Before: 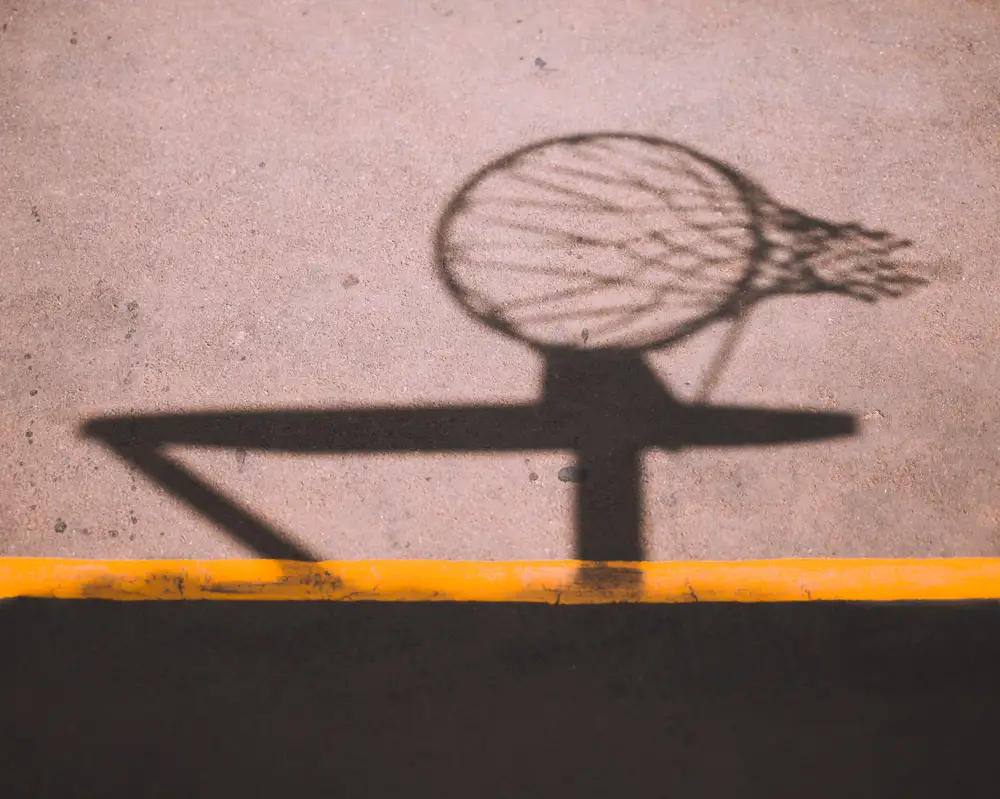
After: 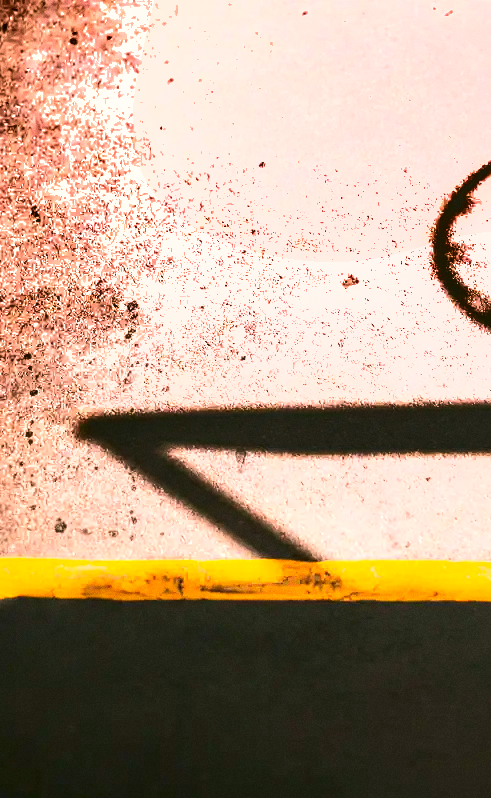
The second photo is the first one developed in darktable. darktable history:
crop and rotate: left 0%, top 0%, right 50.845%
exposure: exposure 1.061 EV, compensate highlight preservation false
shadows and highlights: shadows 20.91, highlights -82.73, soften with gaussian
color correction: highlights a* 4.02, highlights b* 4.98, shadows a* -7.55, shadows b* 4.98
rgb levels: levels [[0.01, 0.419, 0.839], [0, 0.5, 1], [0, 0.5, 1]]
grain: on, module defaults
contrast brightness saturation: contrast 0.24, brightness -0.24, saturation 0.14
local contrast: on, module defaults
